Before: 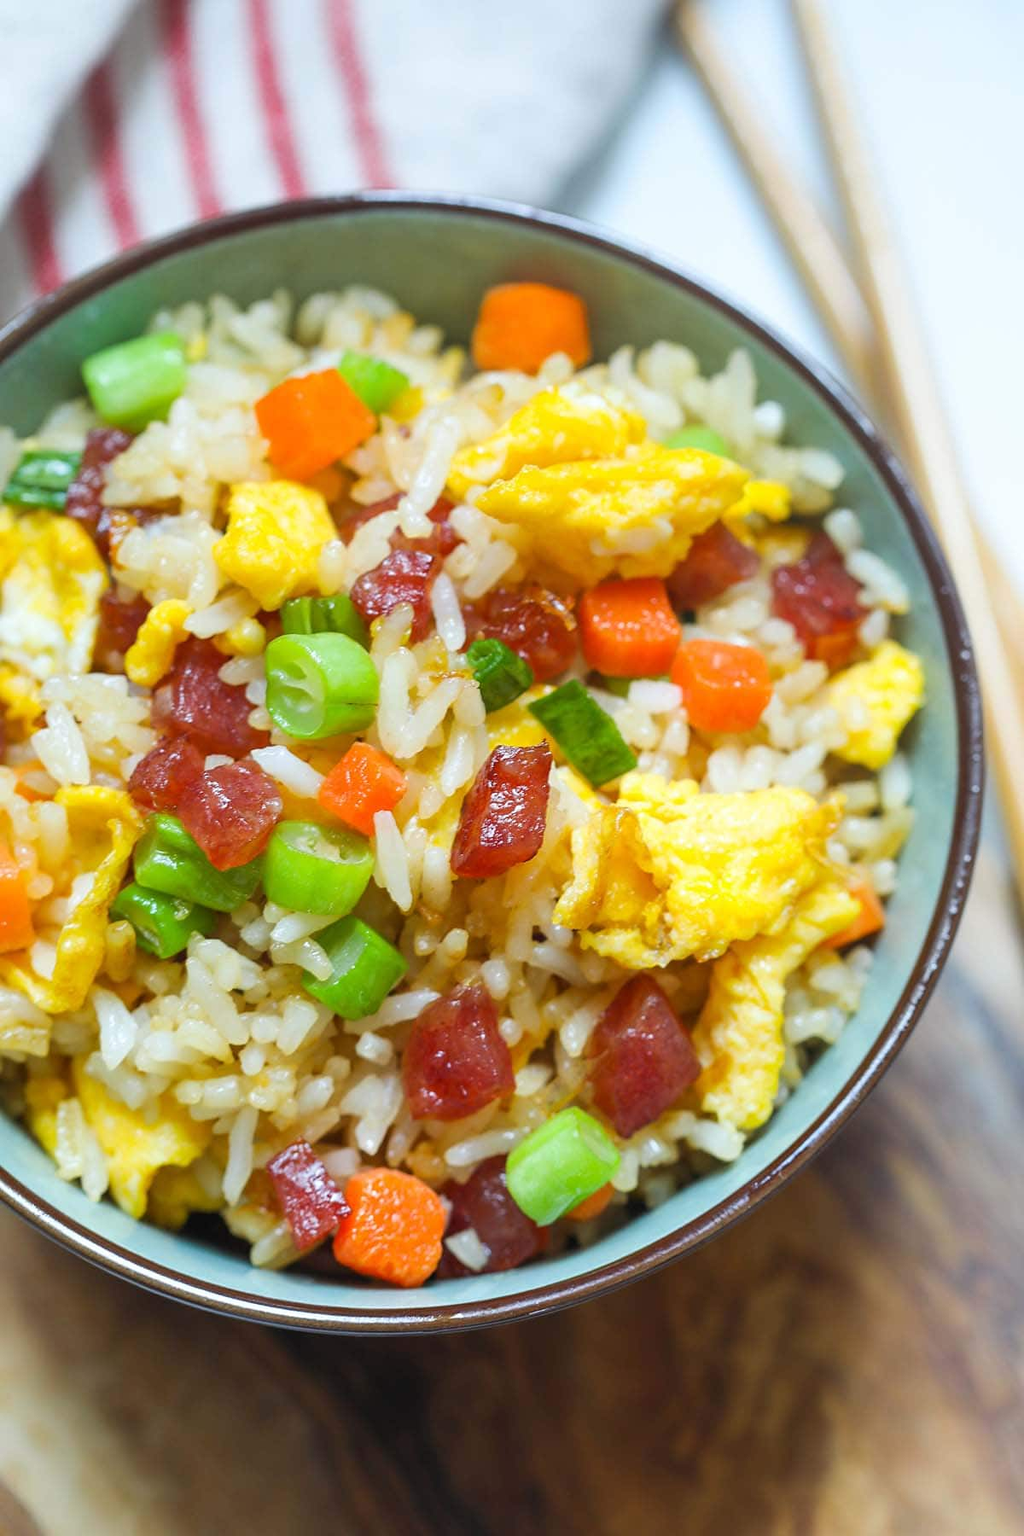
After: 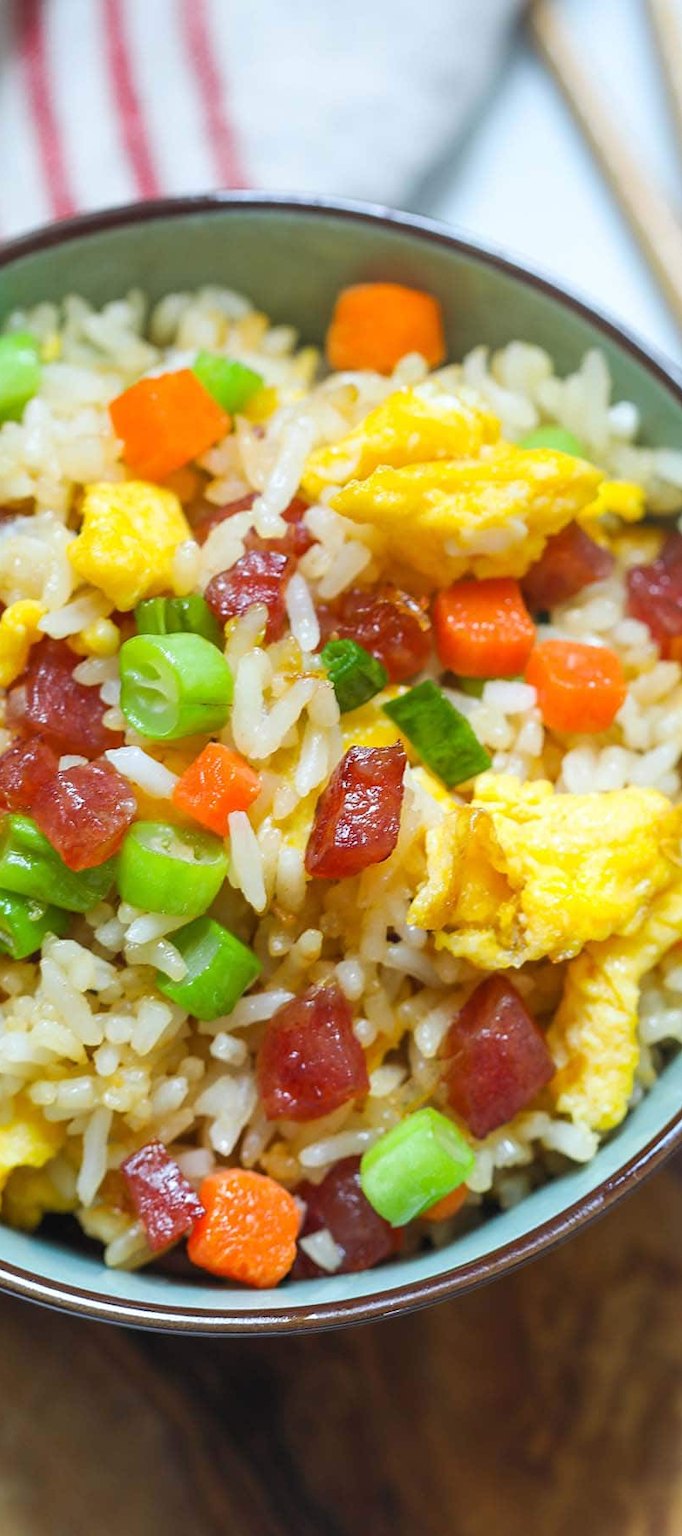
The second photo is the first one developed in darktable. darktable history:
exposure: exposure 0 EV, compensate highlight preservation false
crop and rotate: left 14.292%, right 19.041%
